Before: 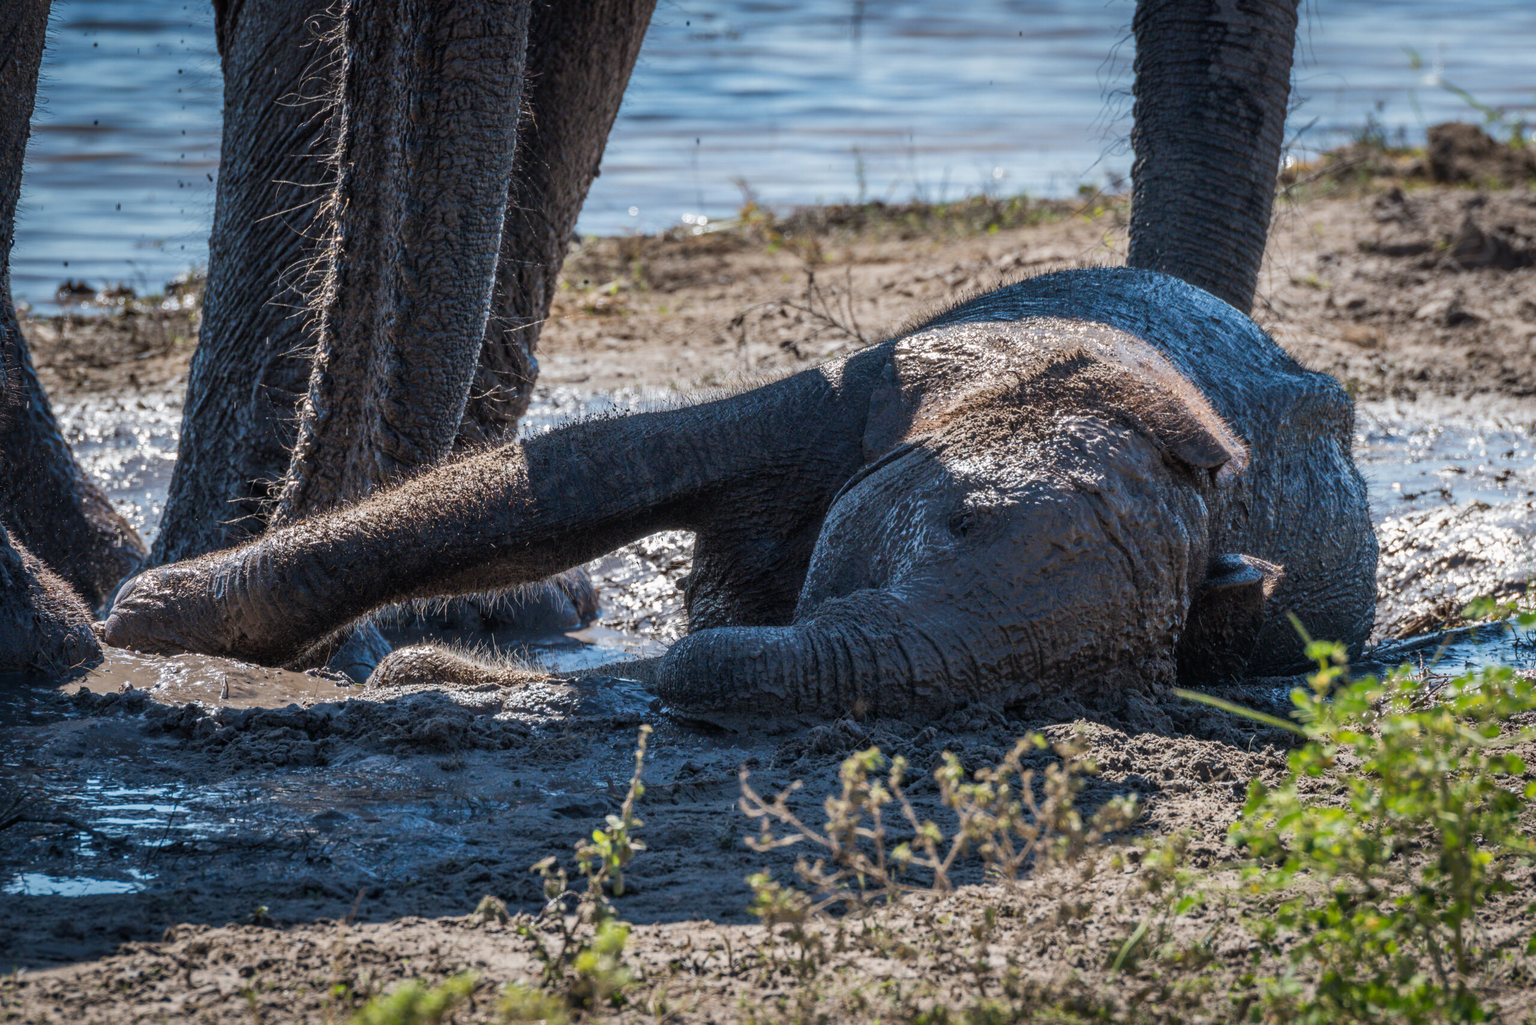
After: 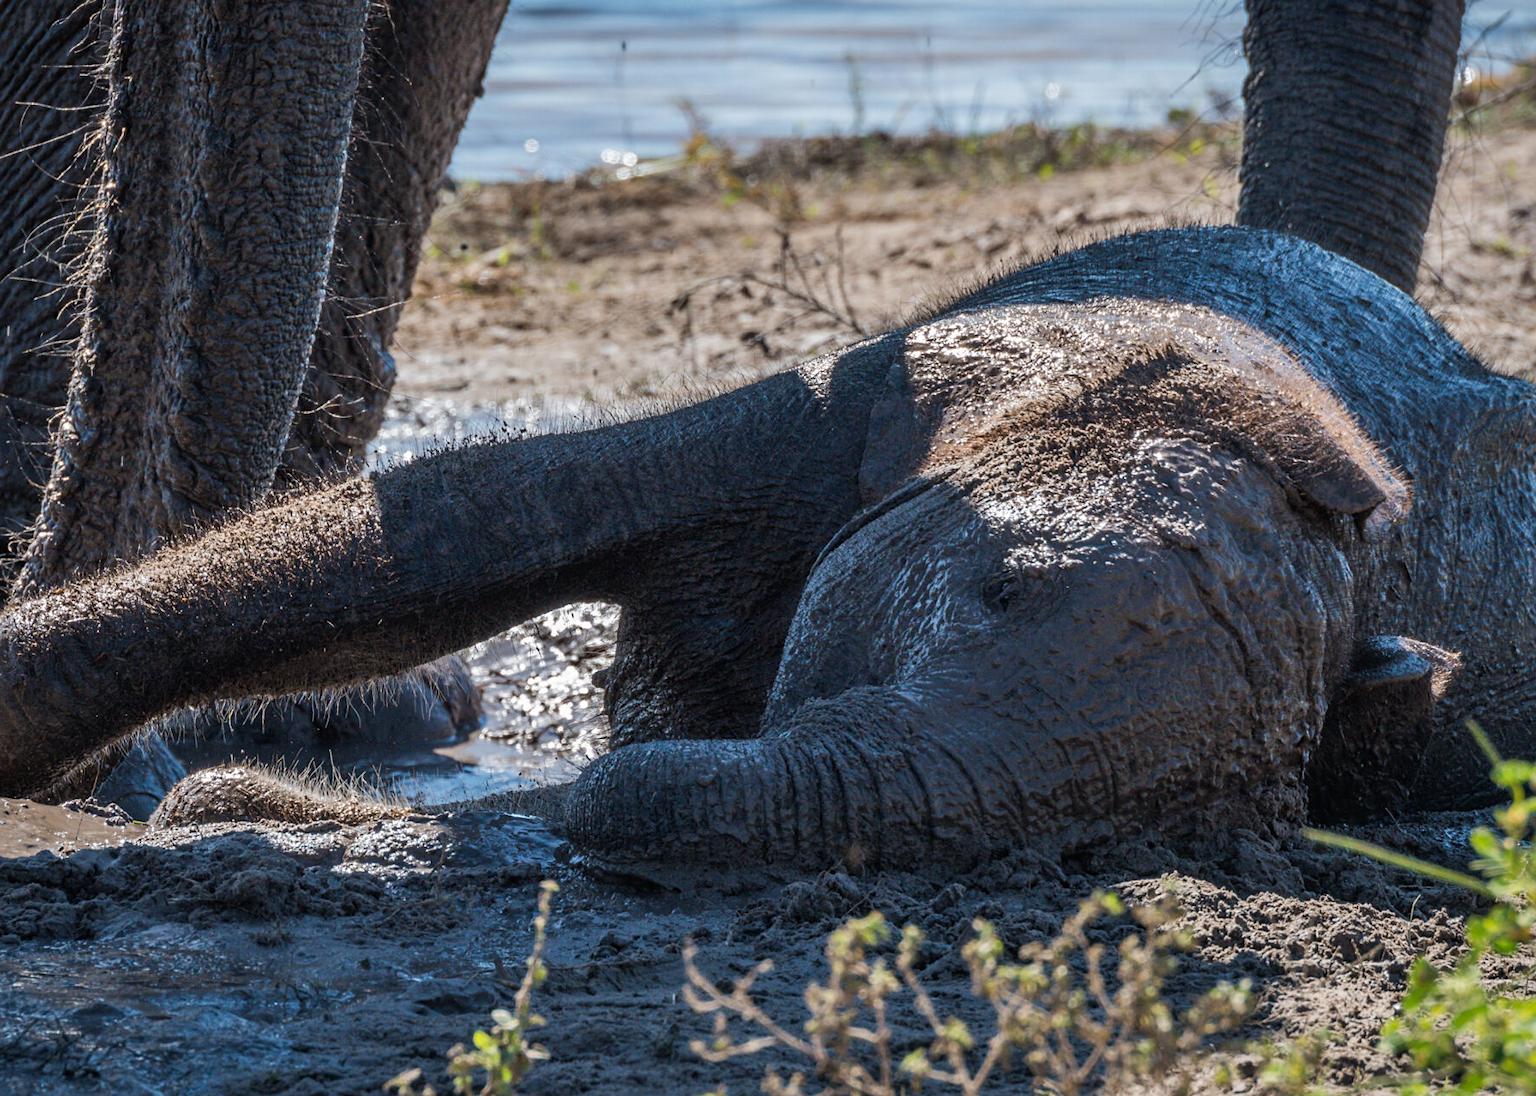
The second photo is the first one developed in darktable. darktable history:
sharpen: amount 0.2
crop and rotate: left 17.046%, top 10.659%, right 12.989%, bottom 14.553%
